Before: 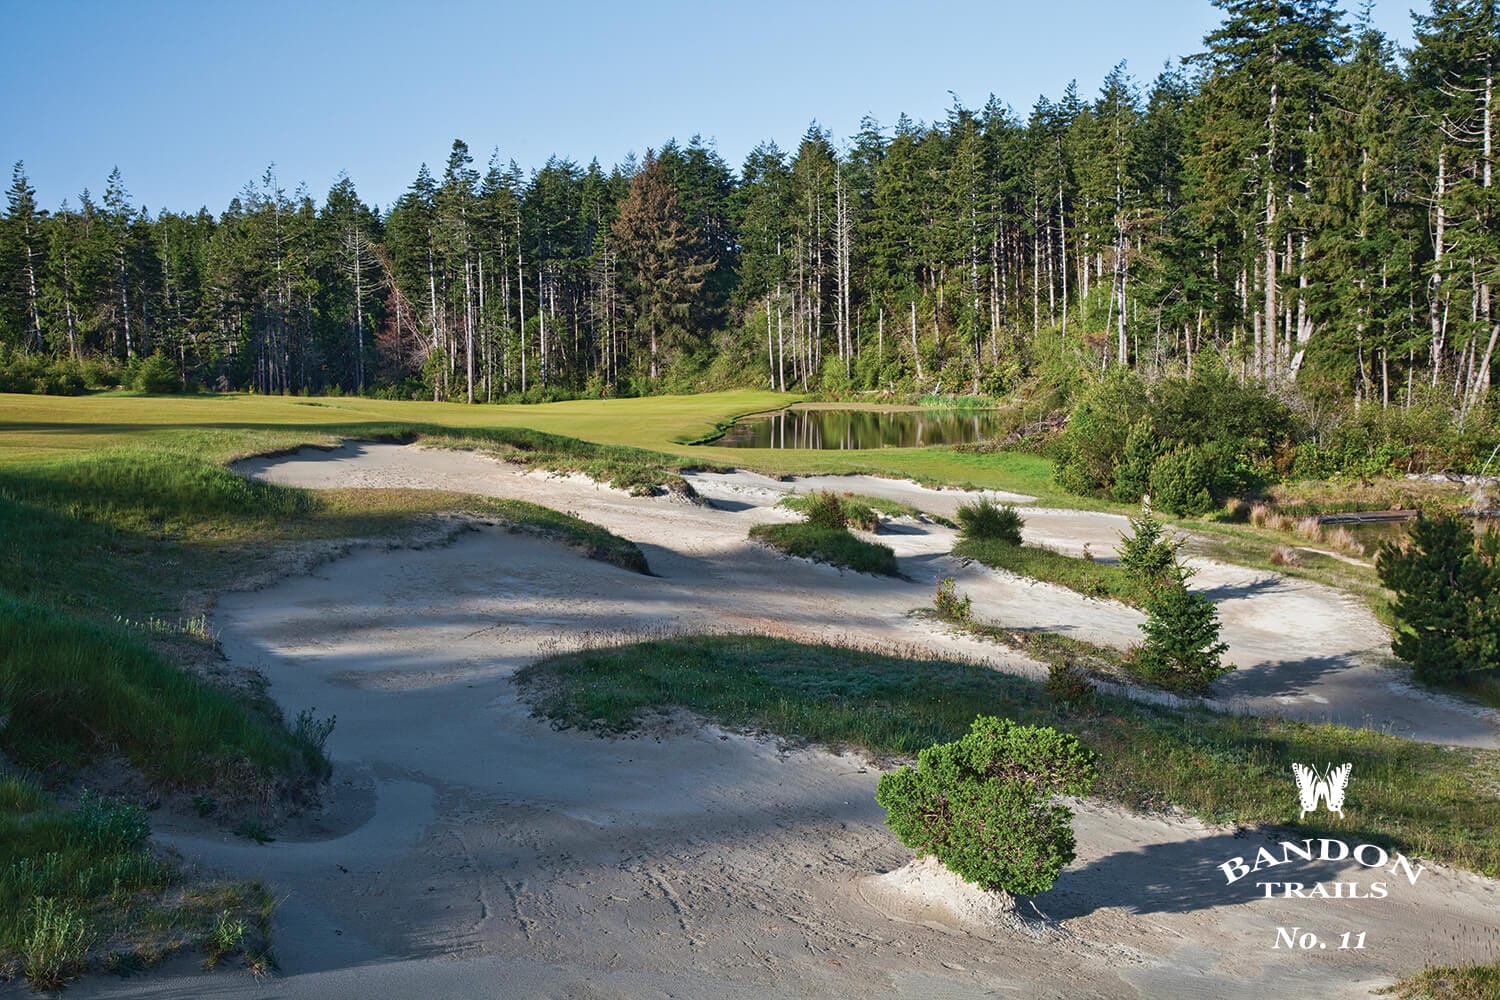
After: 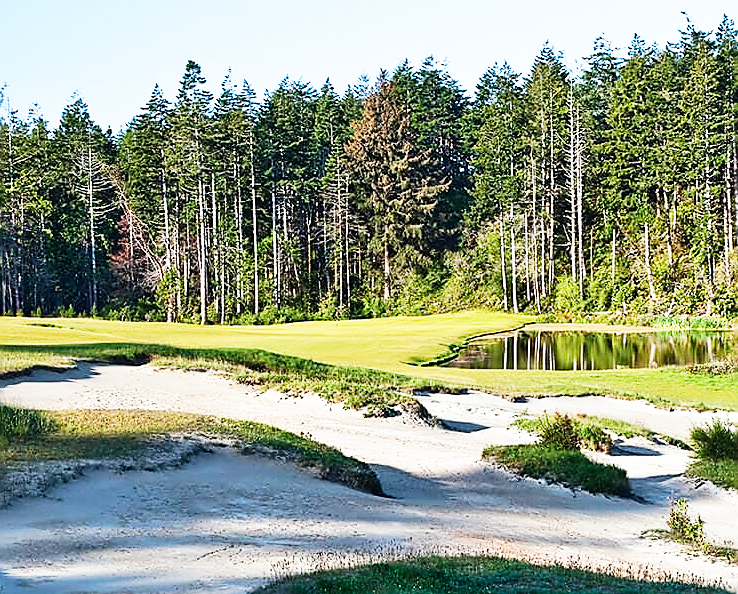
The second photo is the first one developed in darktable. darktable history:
crop: left 17.861%, top 7.922%, right 32.888%, bottom 32.629%
sharpen: radius 1.348, amount 1.234, threshold 0.69
base curve: curves: ch0 [(0, 0) (0.007, 0.004) (0.027, 0.03) (0.046, 0.07) (0.207, 0.54) (0.442, 0.872) (0.673, 0.972) (1, 1)], preserve colors none
